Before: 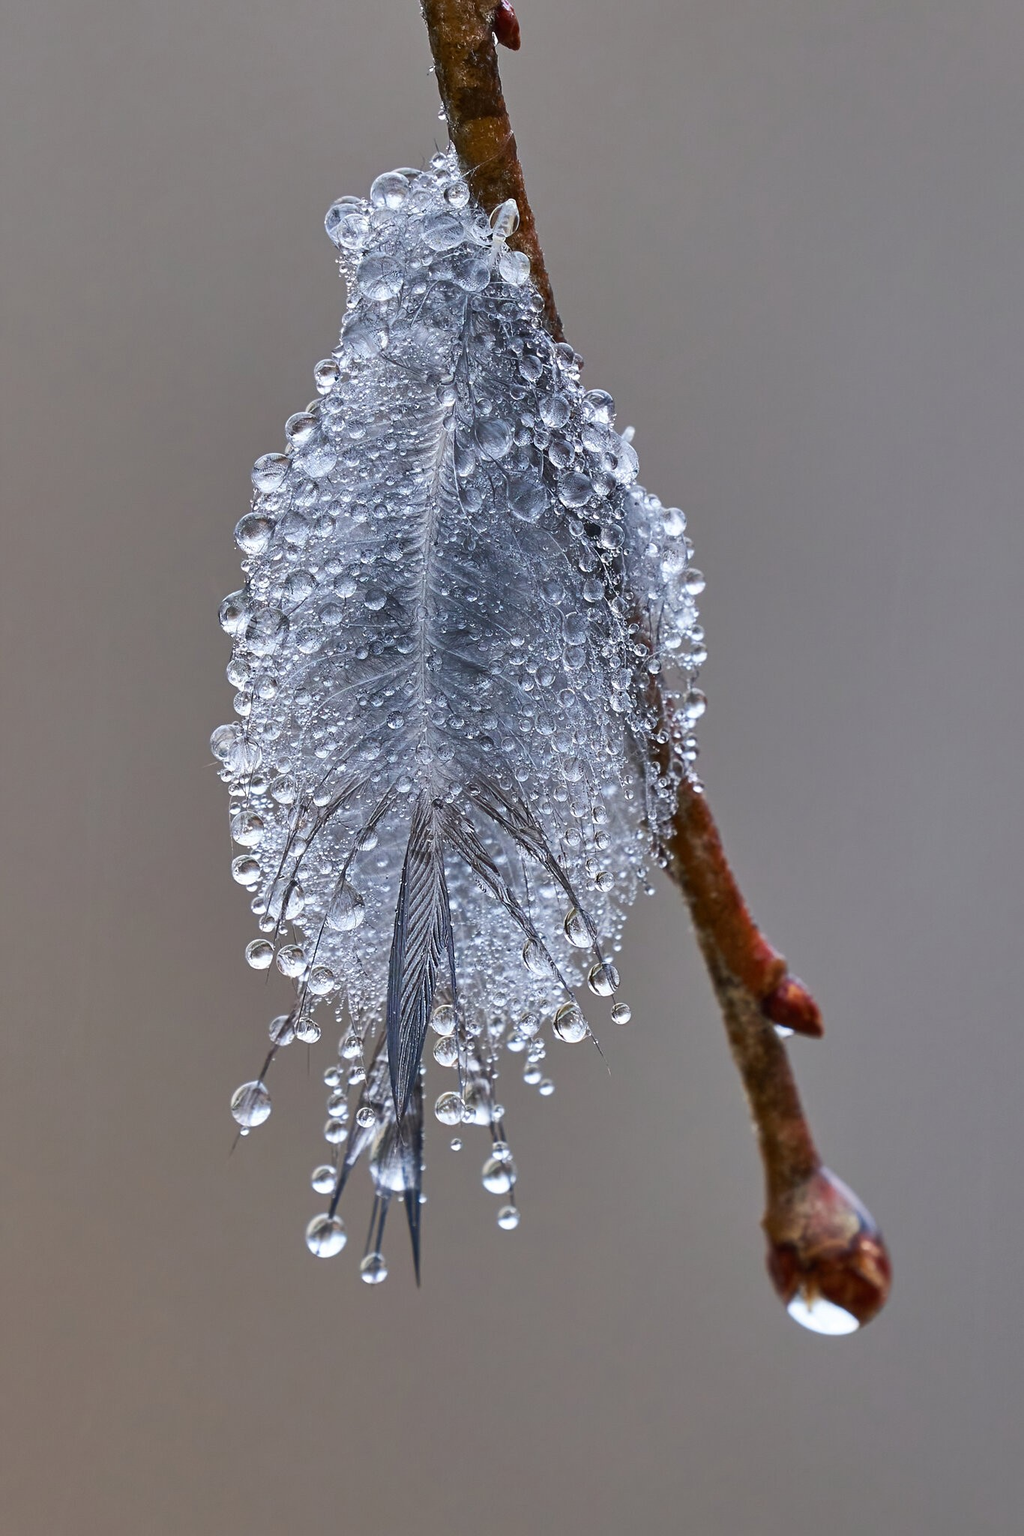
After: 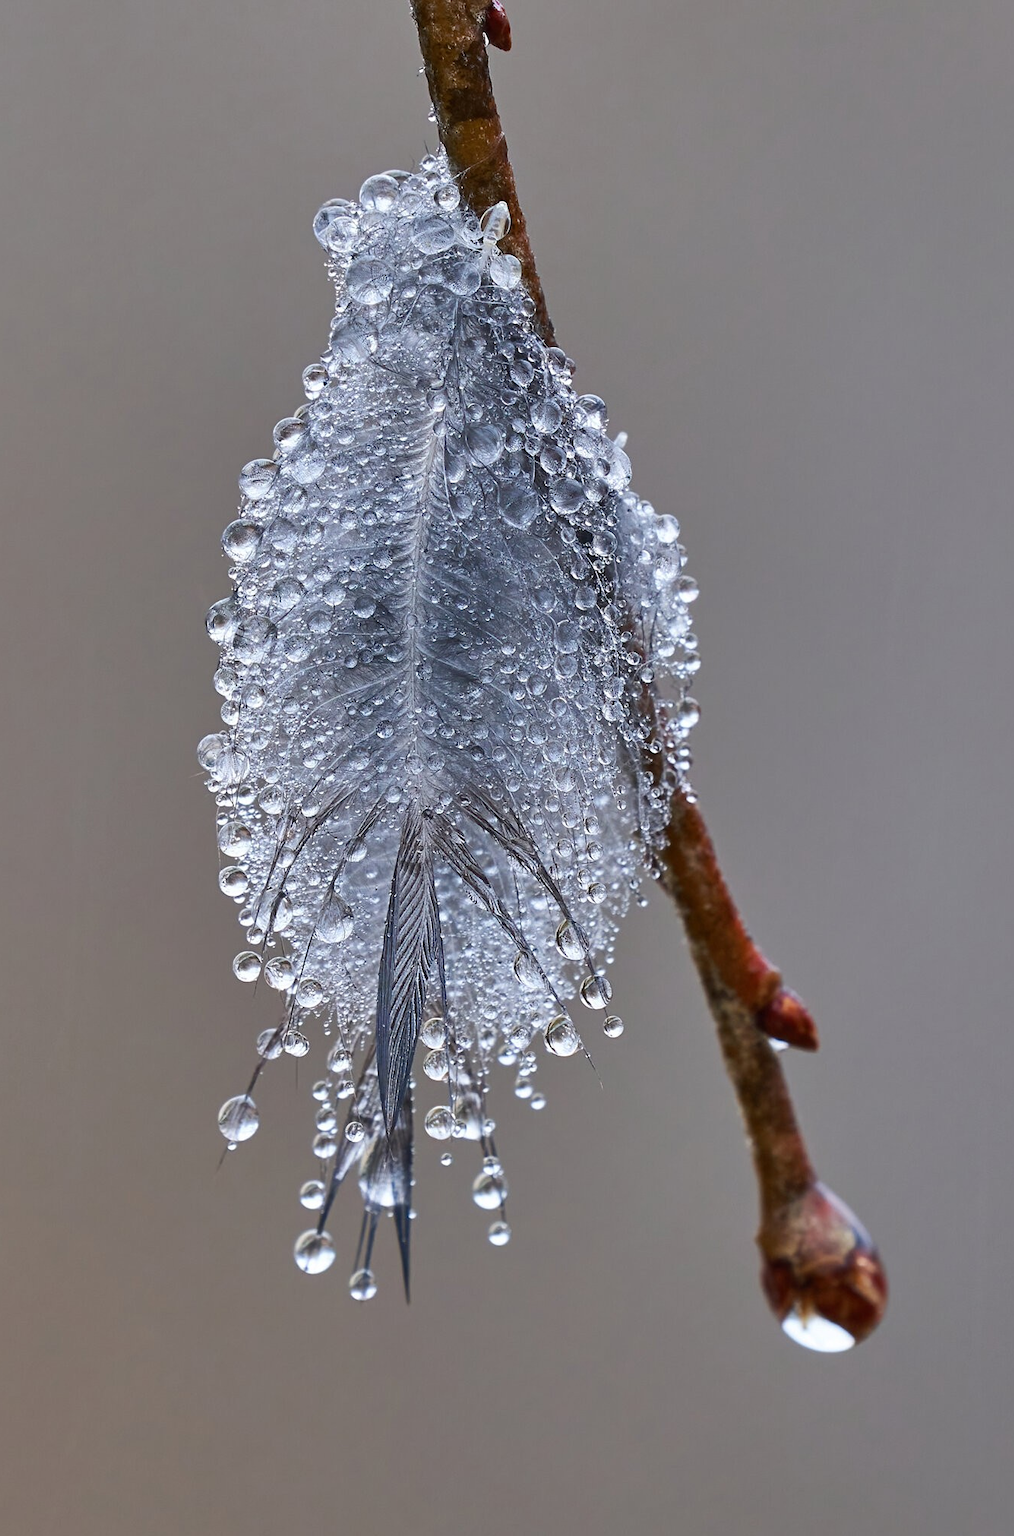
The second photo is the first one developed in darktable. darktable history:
crop and rotate: left 1.57%, right 0.635%, bottom 1.246%
